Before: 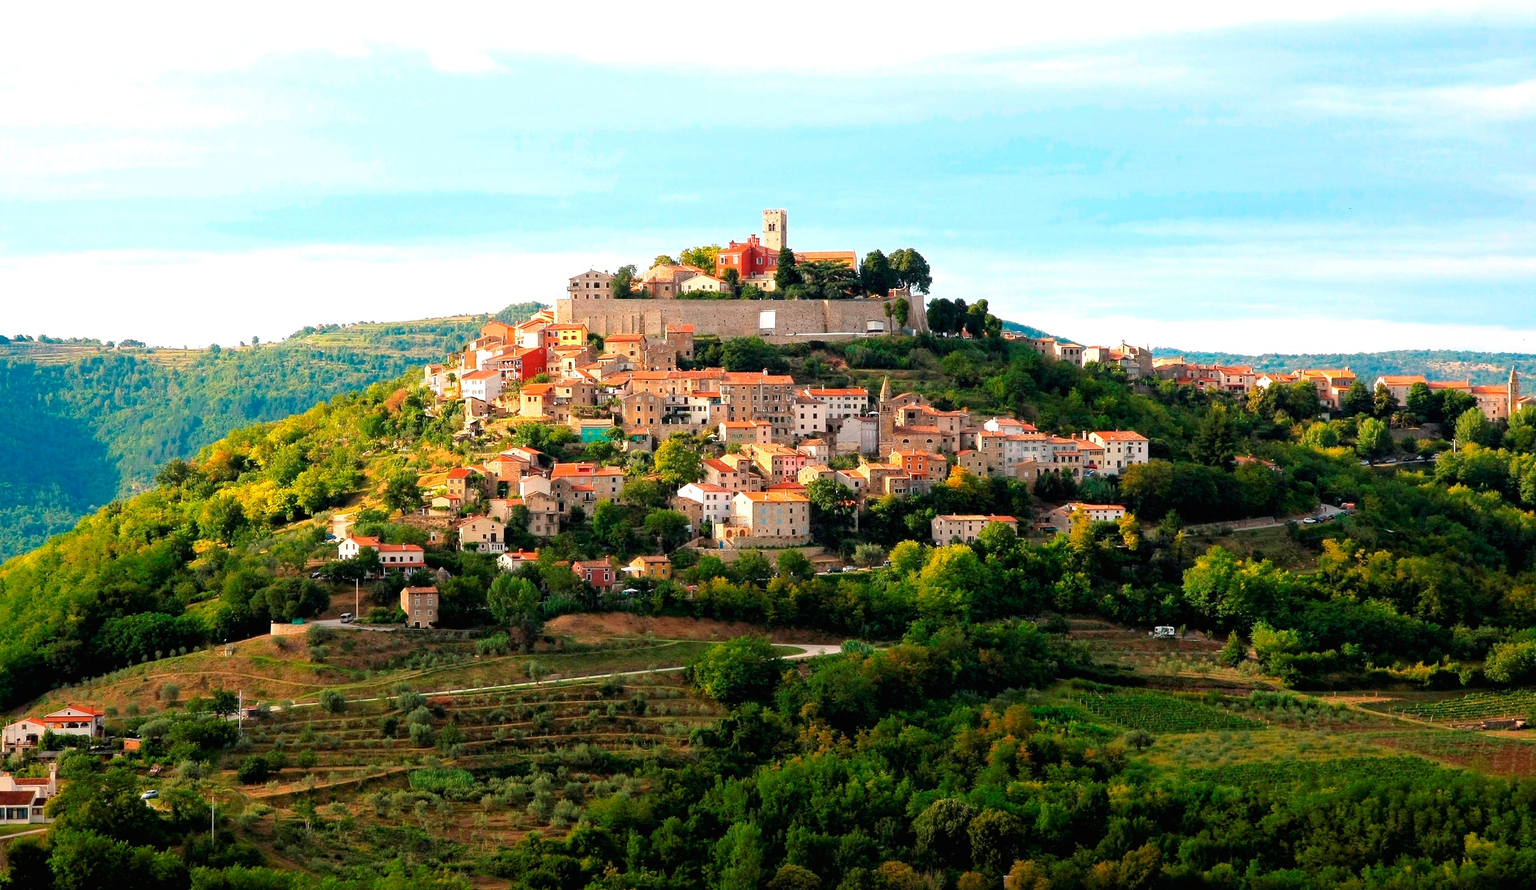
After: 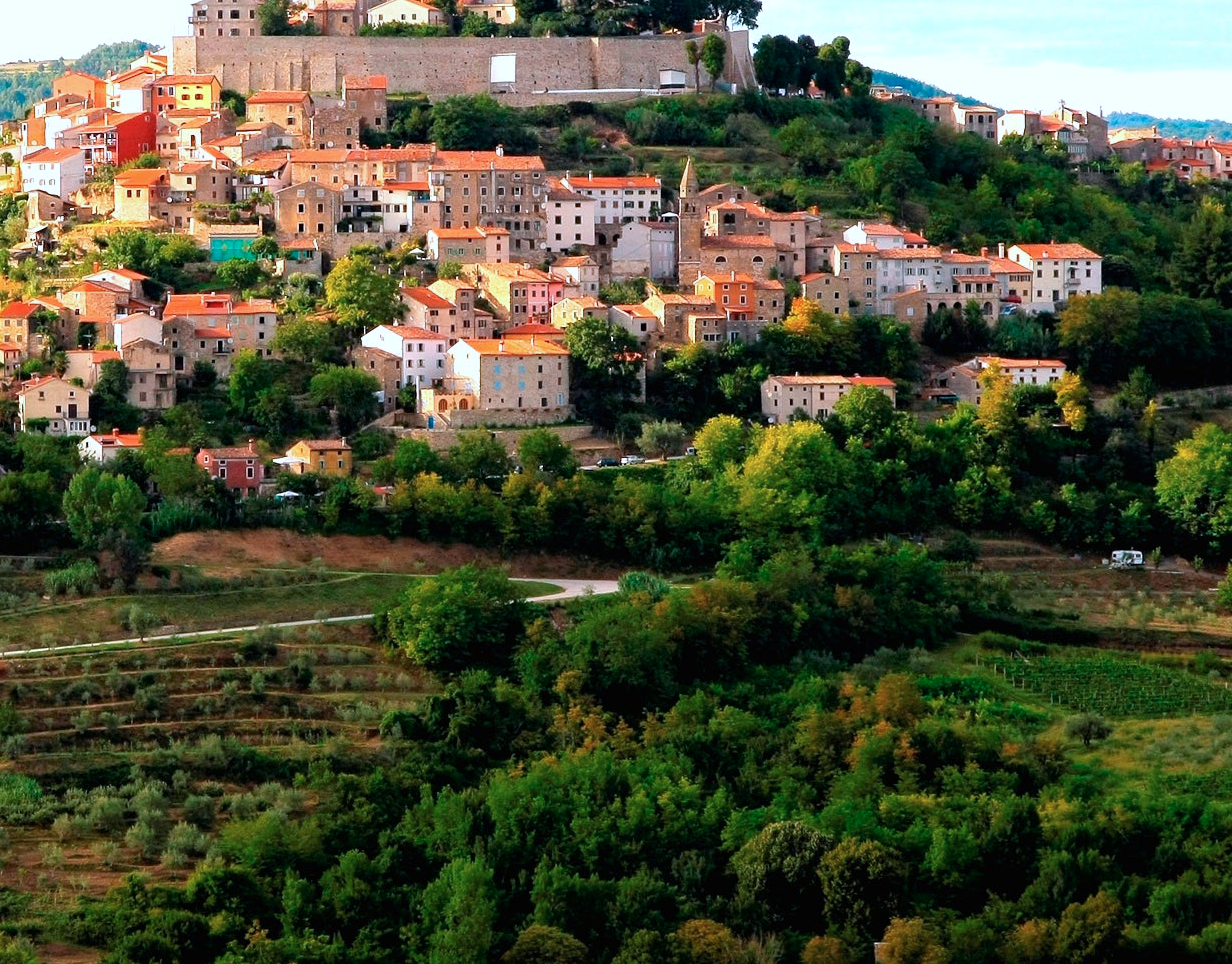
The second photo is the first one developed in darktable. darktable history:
crop and rotate: left 29.123%, top 31.06%, right 19.803%
color calibration: illuminant as shot in camera, x 0.37, y 0.382, temperature 4319.25 K
